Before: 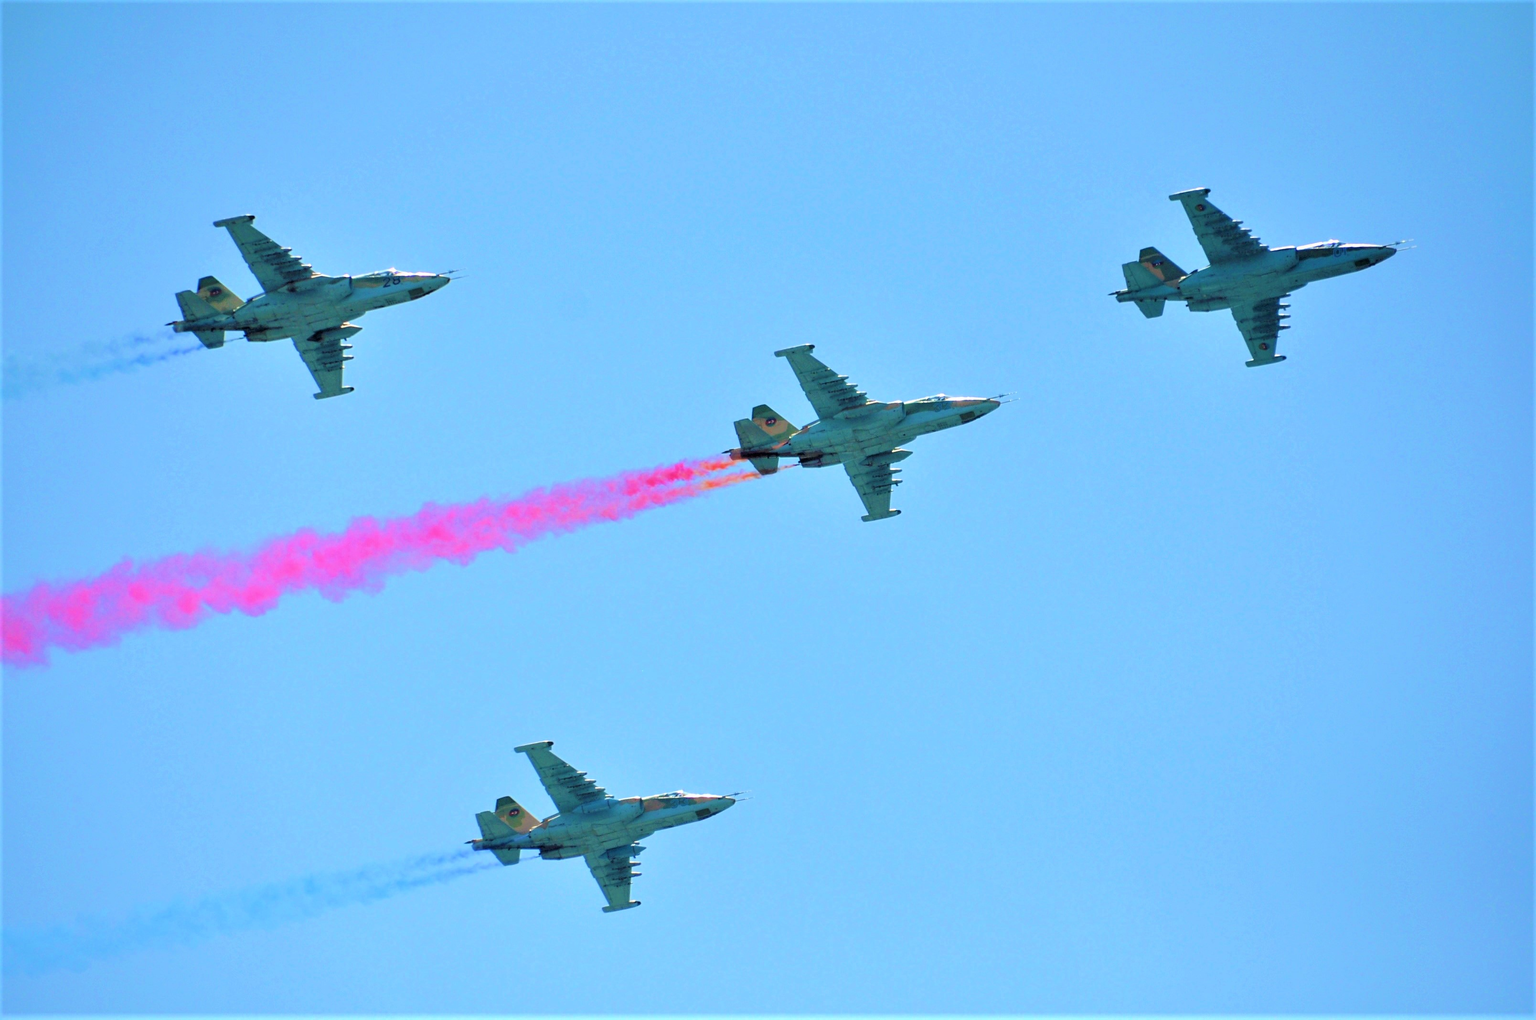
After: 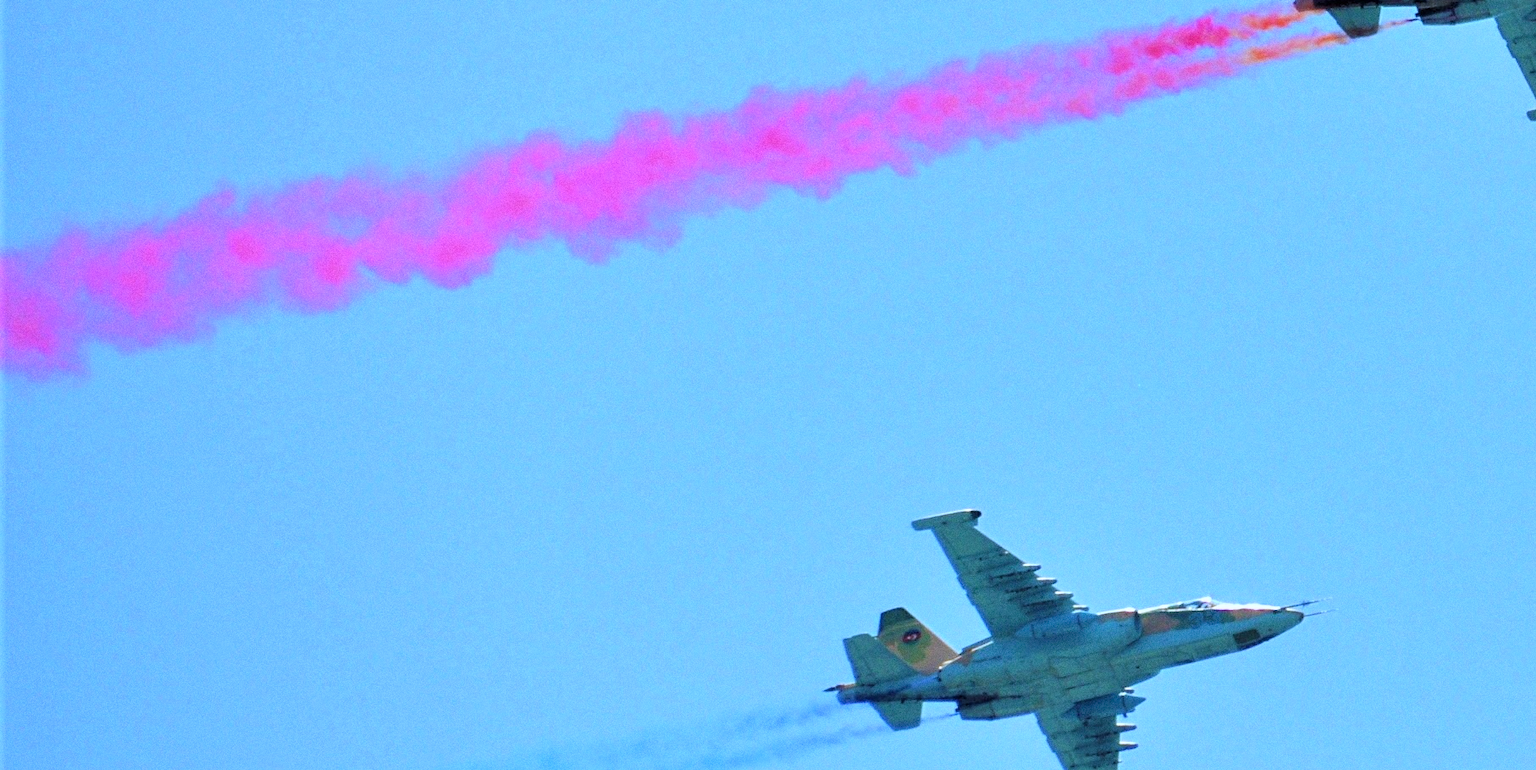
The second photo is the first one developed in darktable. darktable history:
grain: coarseness 0.09 ISO
crop: top 44.483%, right 43.593%, bottom 12.892%
white balance: red 0.931, blue 1.11
